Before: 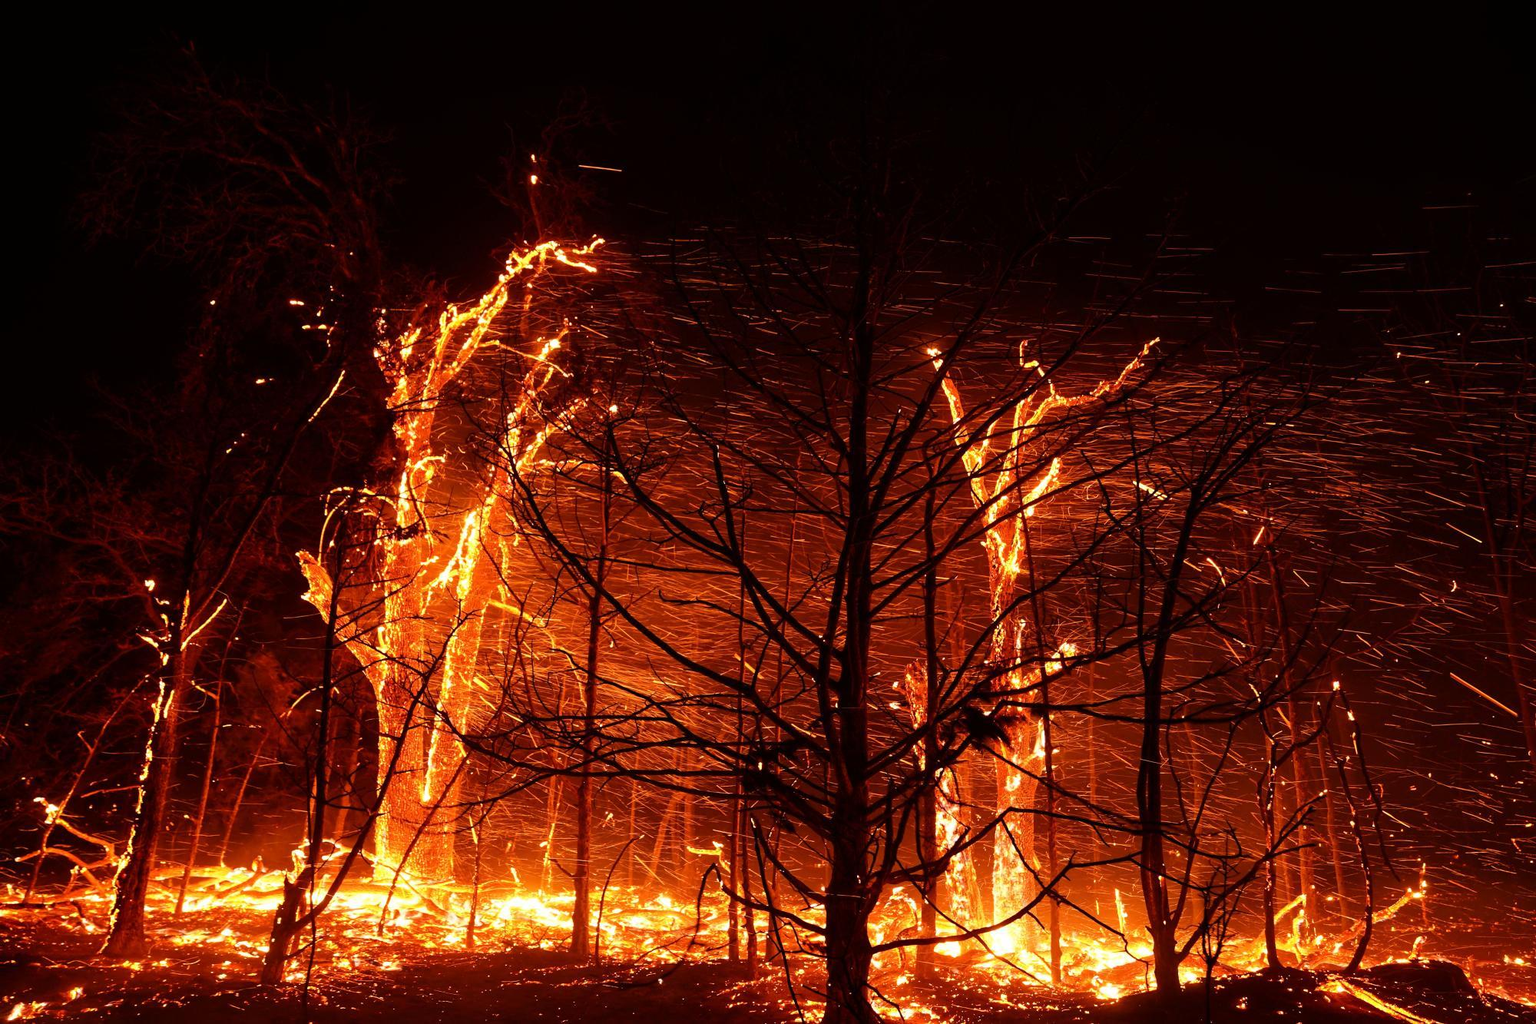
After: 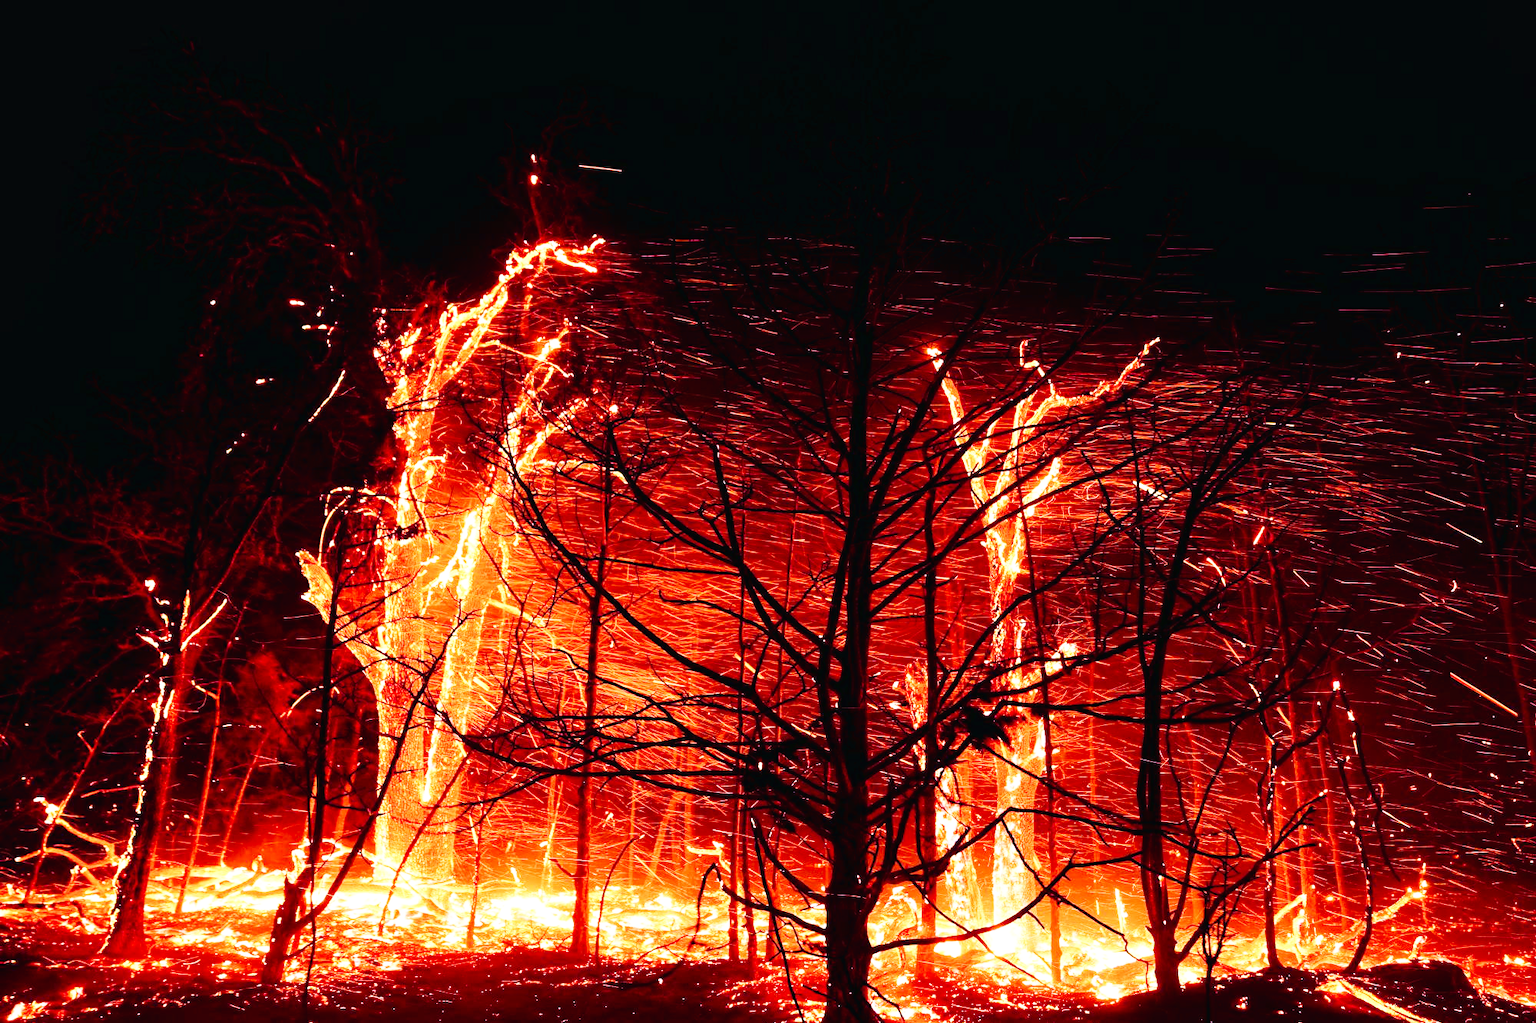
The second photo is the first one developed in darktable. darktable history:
color calibration: illuminant custom, x 0.367, y 0.392, temperature 4440.17 K
velvia: on, module defaults
base curve: curves: ch0 [(0, 0.003) (0.001, 0.002) (0.006, 0.004) (0.02, 0.022) (0.048, 0.086) (0.094, 0.234) (0.162, 0.431) (0.258, 0.629) (0.385, 0.8) (0.548, 0.918) (0.751, 0.988) (1, 1)], preserve colors none
